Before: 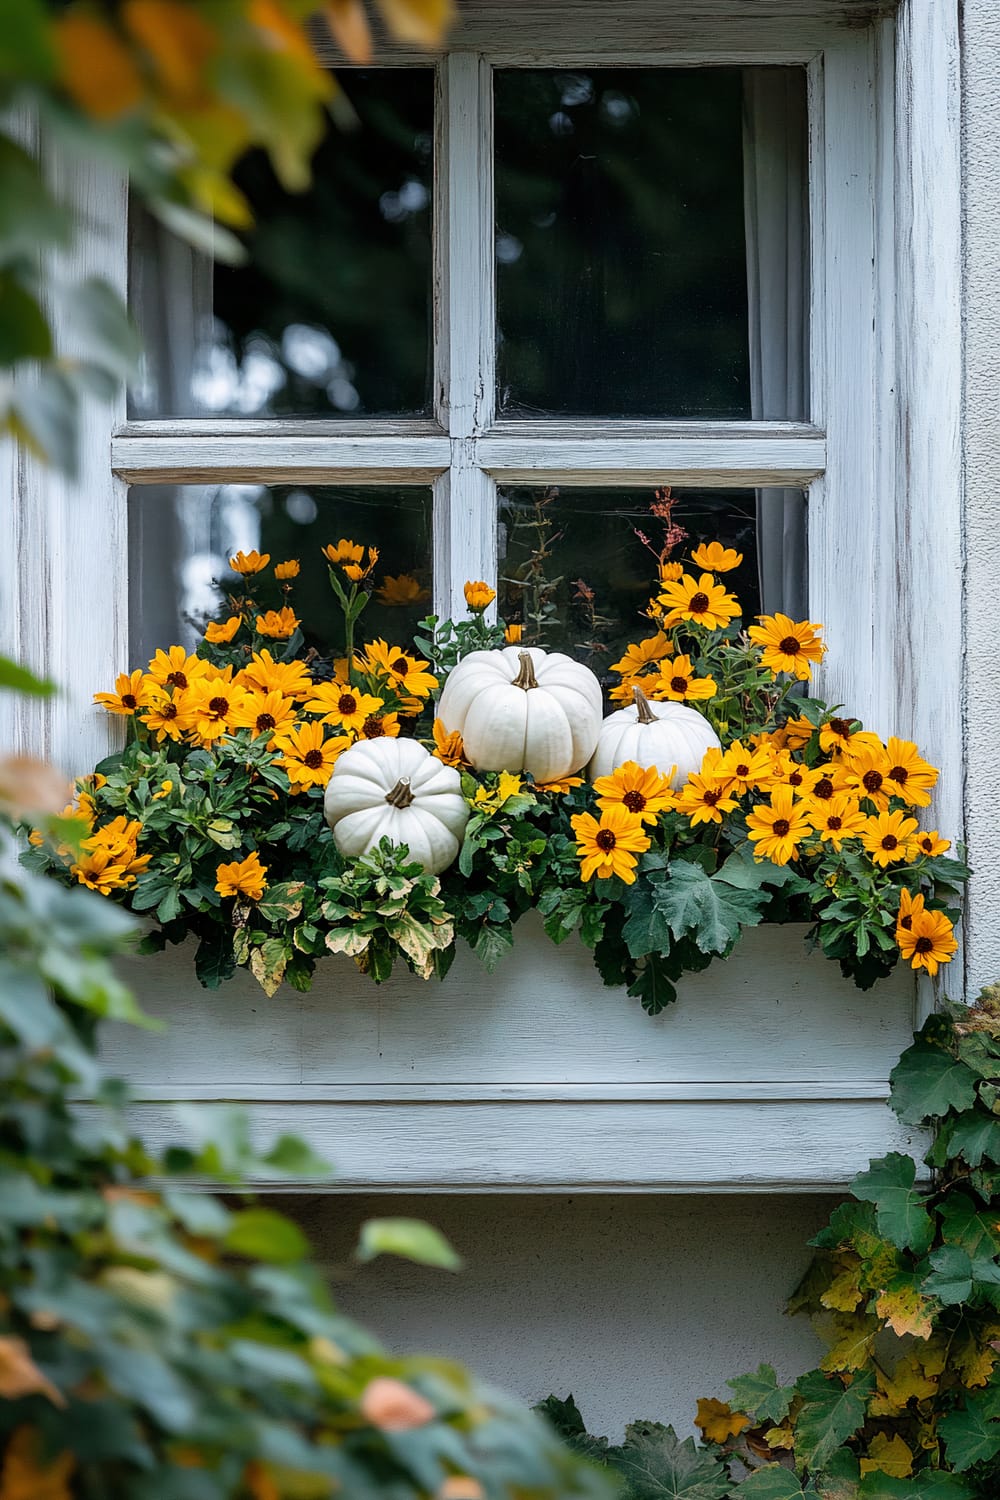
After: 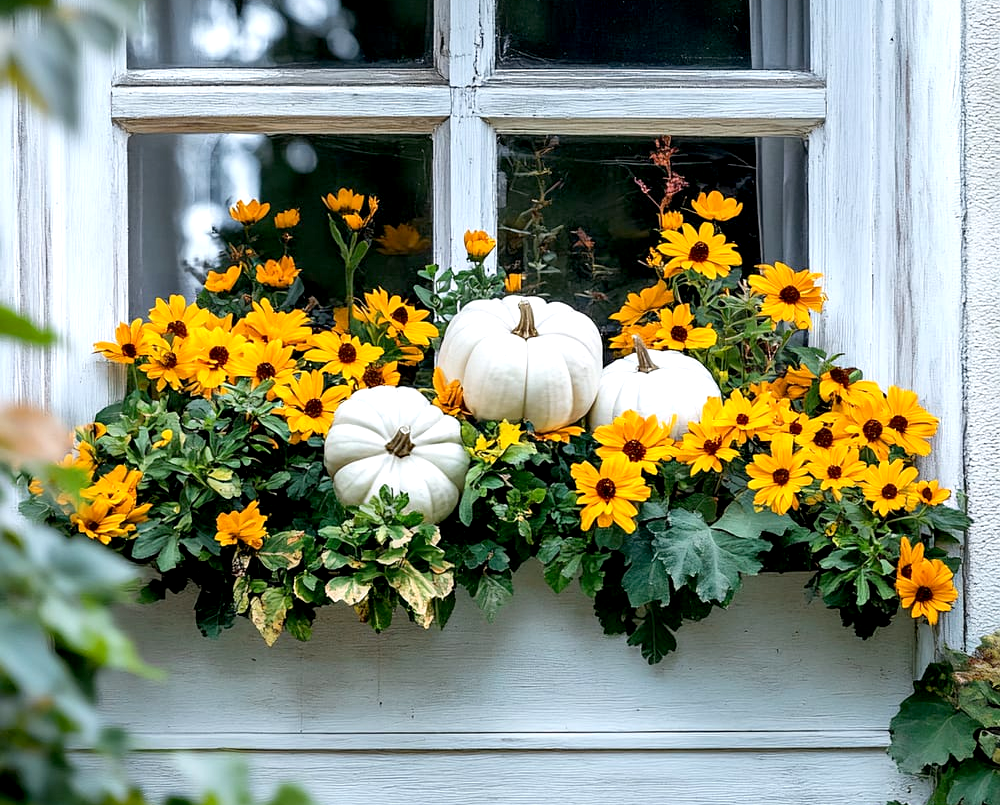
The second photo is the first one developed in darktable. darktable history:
exposure: black level correction 0.005, exposure 0.414 EV, compensate exposure bias true, compensate highlight preservation false
crop and rotate: top 23.434%, bottom 22.861%
